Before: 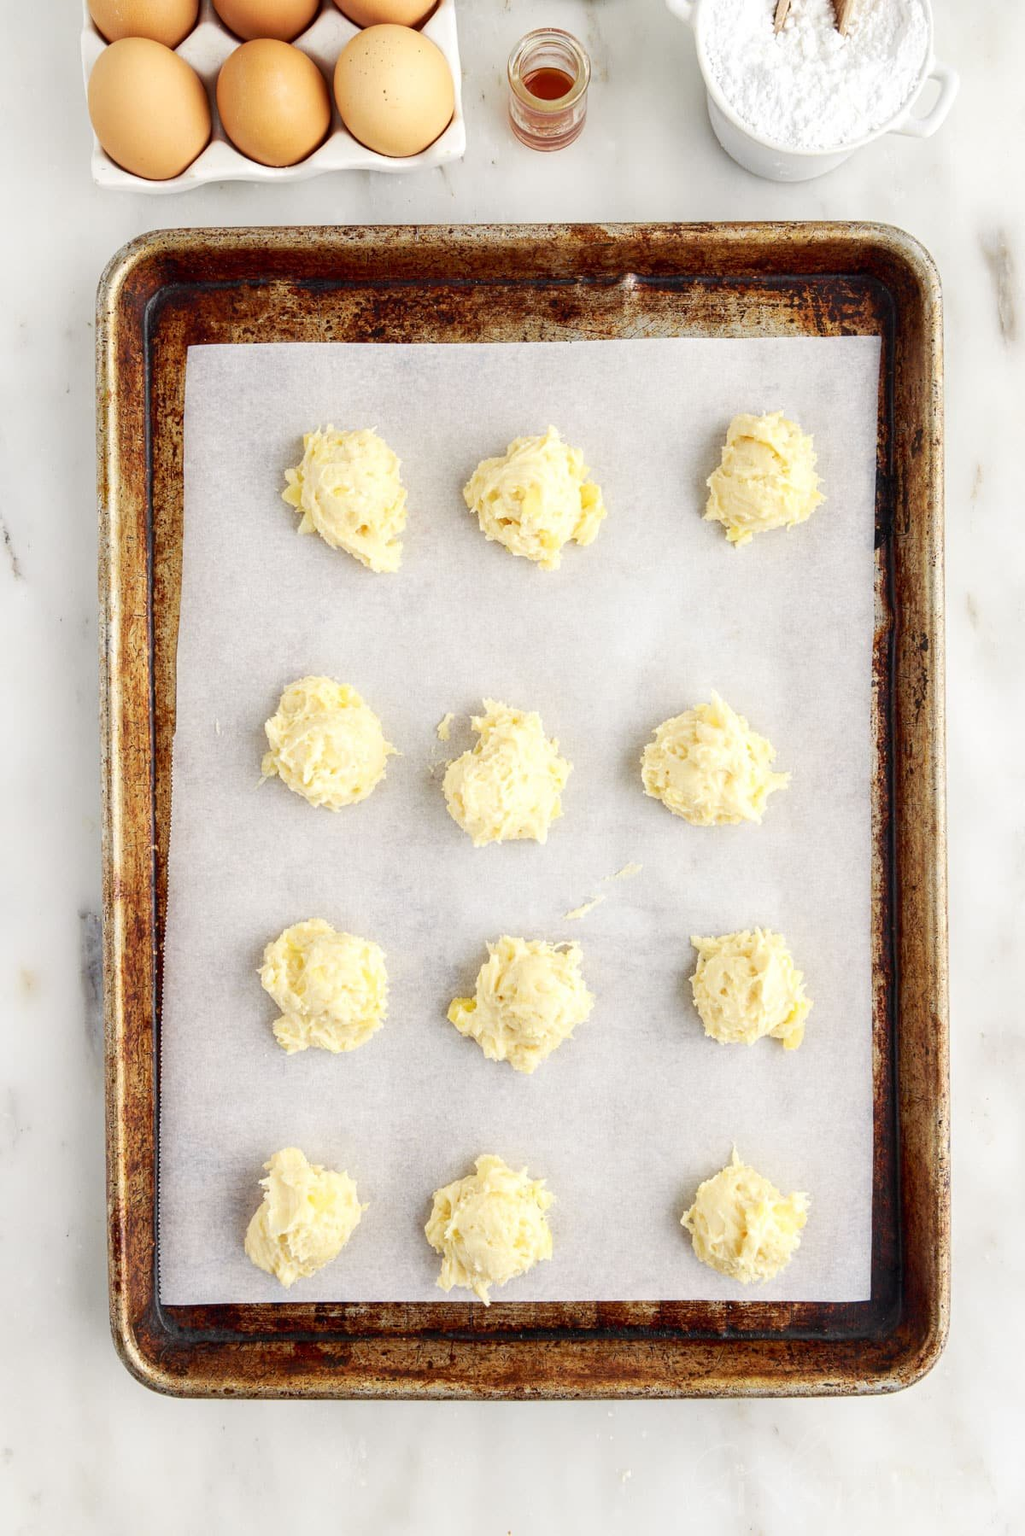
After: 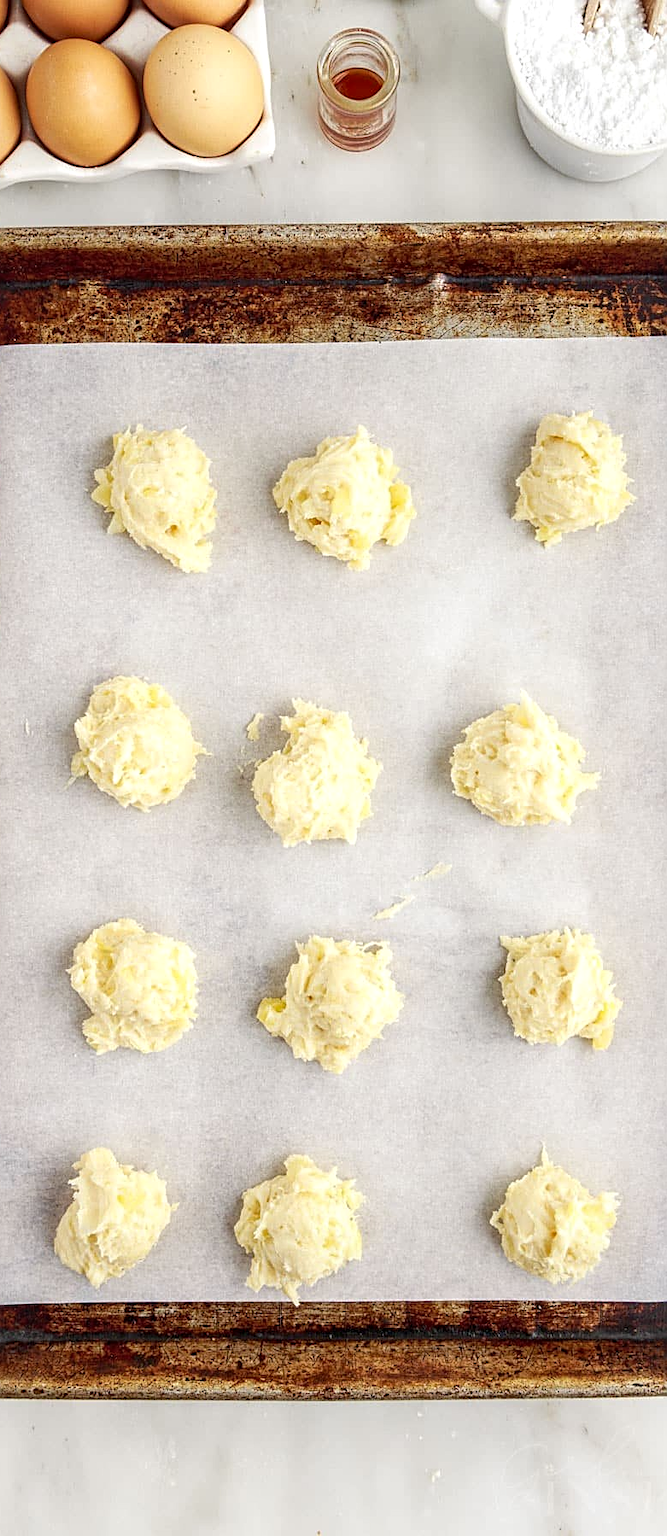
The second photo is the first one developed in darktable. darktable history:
sharpen: on, module defaults
local contrast: on, module defaults
crop and rotate: left 18.662%, right 16.147%
